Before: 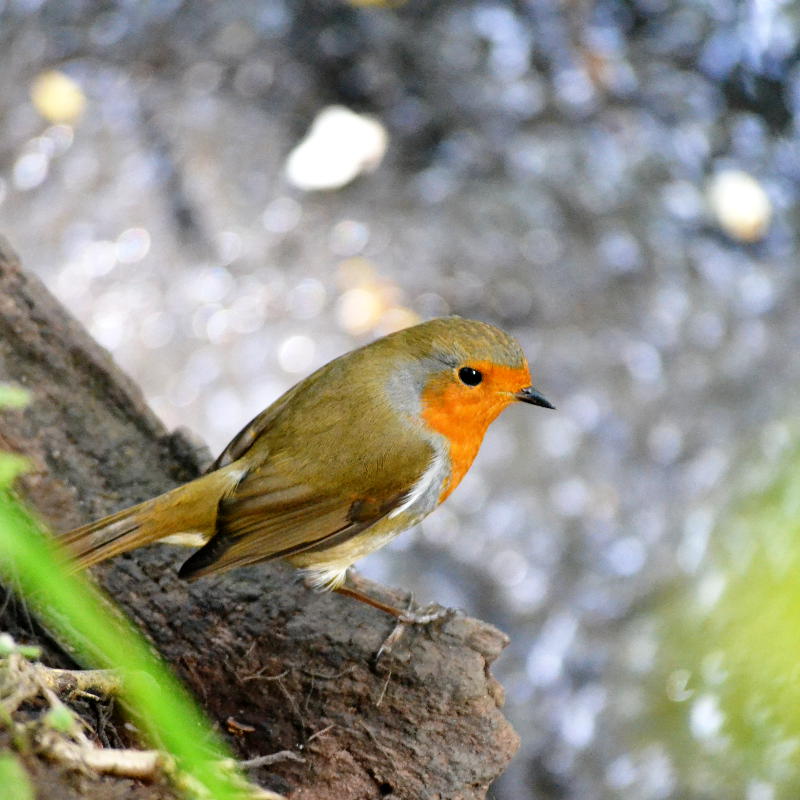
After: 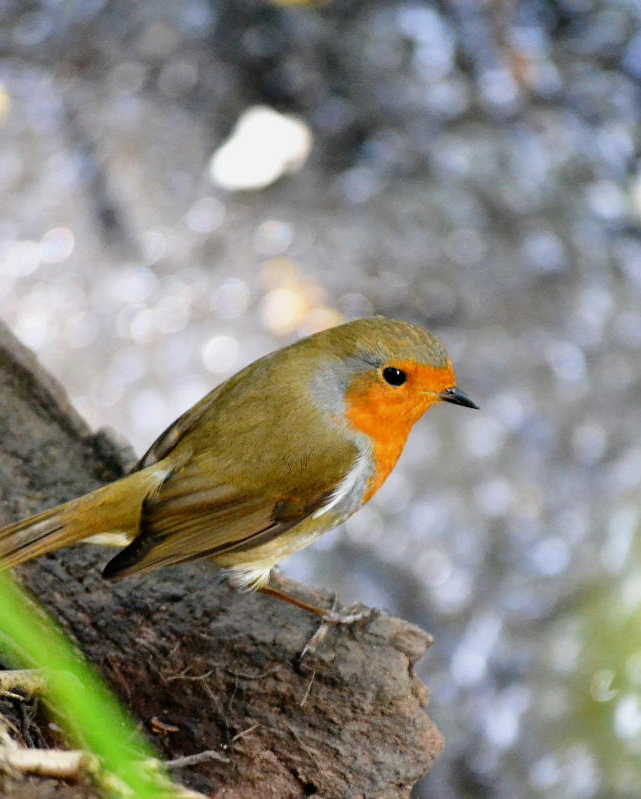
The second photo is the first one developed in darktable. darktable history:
exposure: exposure -0.157 EV, compensate highlight preservation false
crop and rotate: left 9.597%, right 10.195%
